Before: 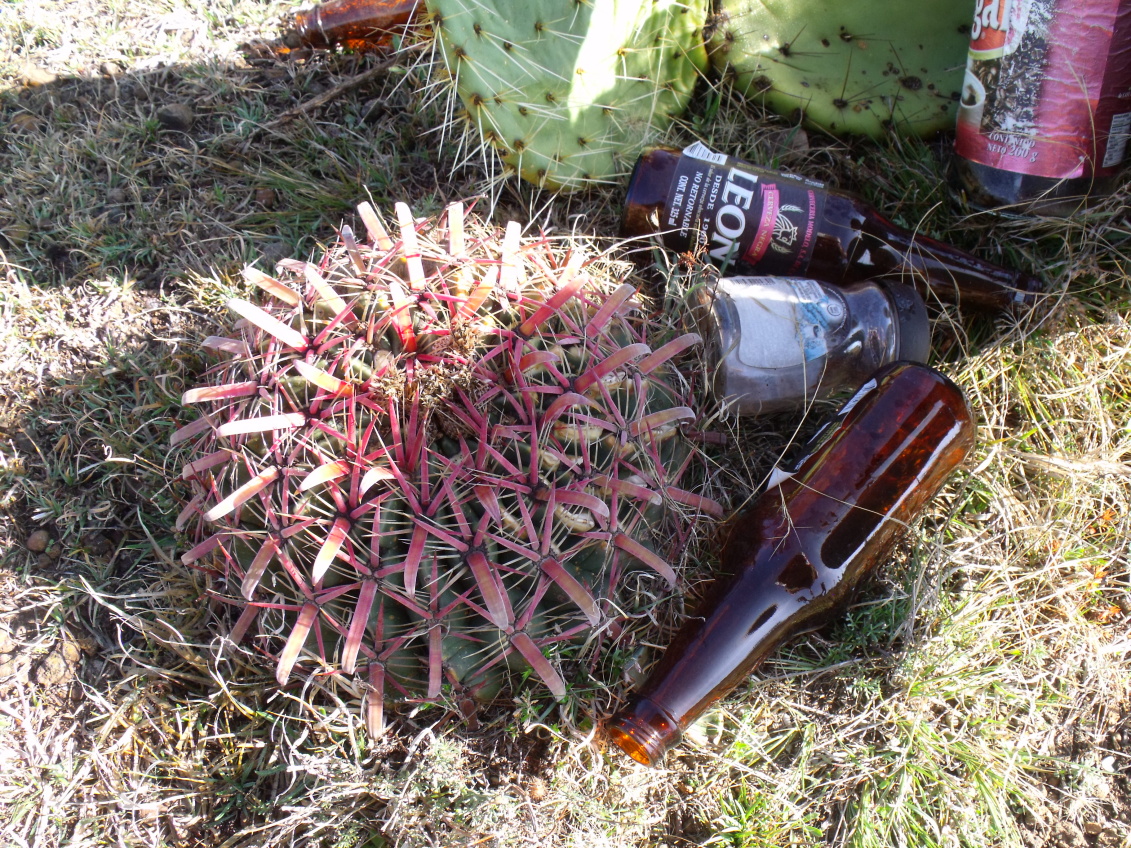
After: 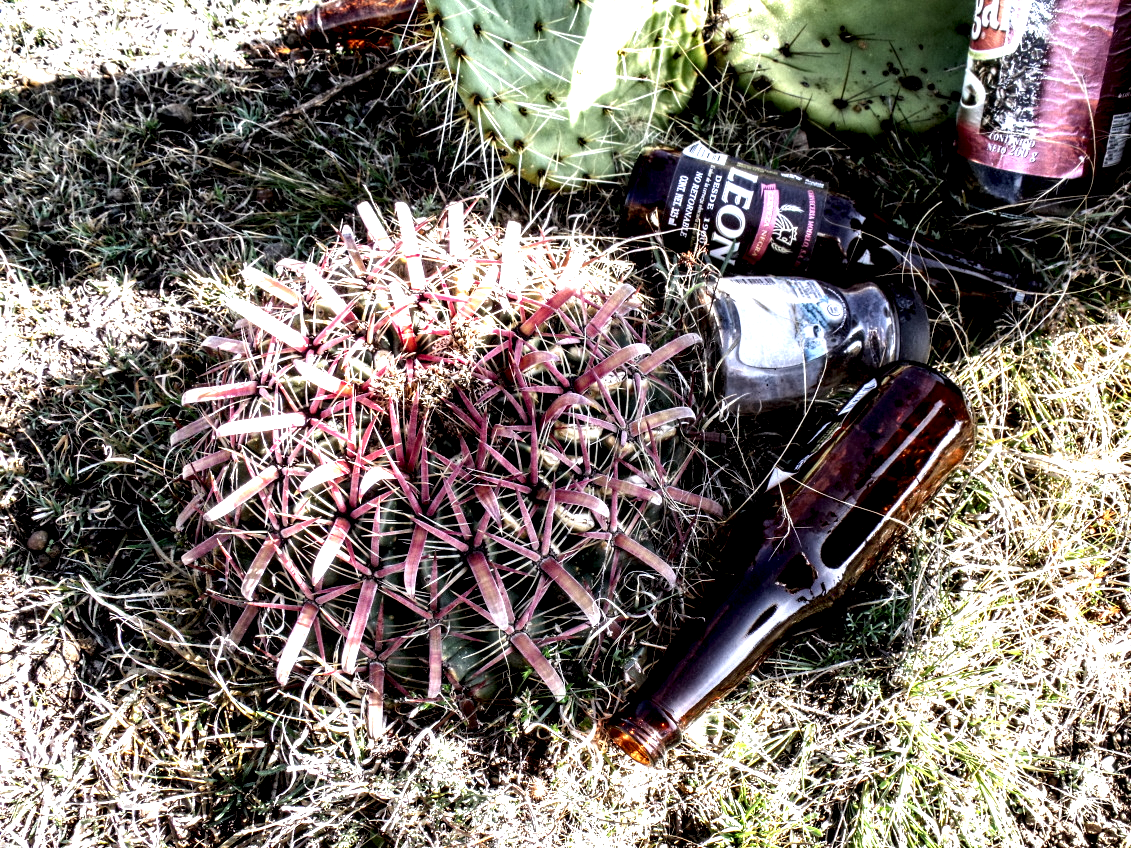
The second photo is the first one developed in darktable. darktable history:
local contrast: highlights 115%, shadows 46%, detail 292%
